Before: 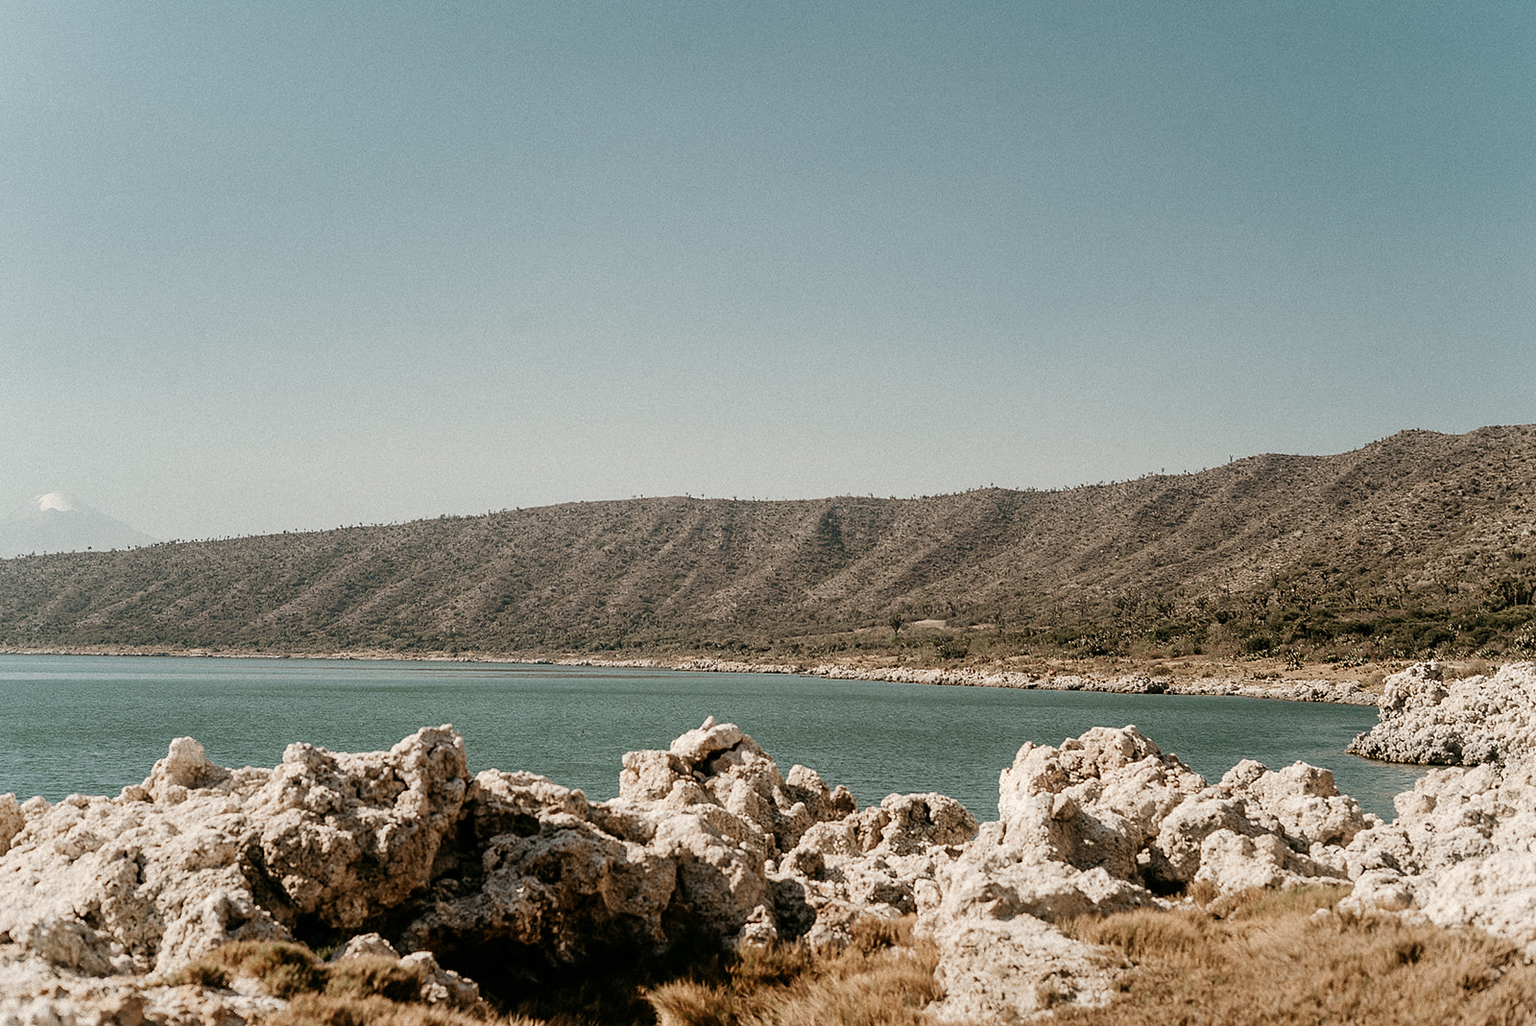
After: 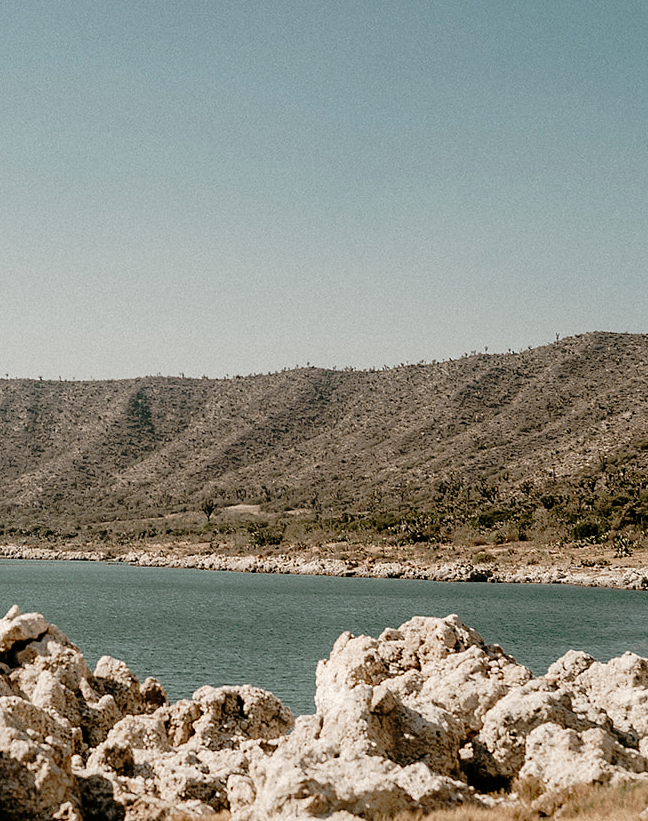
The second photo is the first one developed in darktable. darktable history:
tone curve: curves: ch0 [(0, 0) (0.126, 0.061) (0.362, 0.382) (0.498, 0.498) (0.706, 0.712) (1, 1)]; ch1 [(0, 0) (0.5, 0.497) (0.55, 0.578) (1, 1)]; ch2 [(0, 0) (0.44, 0.424) (0.489, 0.486) (0.537, 0.538) (1, 1)], preserve colors none
crop: left 45.319%, top 13.259%, right 14.176%, bottom 9.914%
